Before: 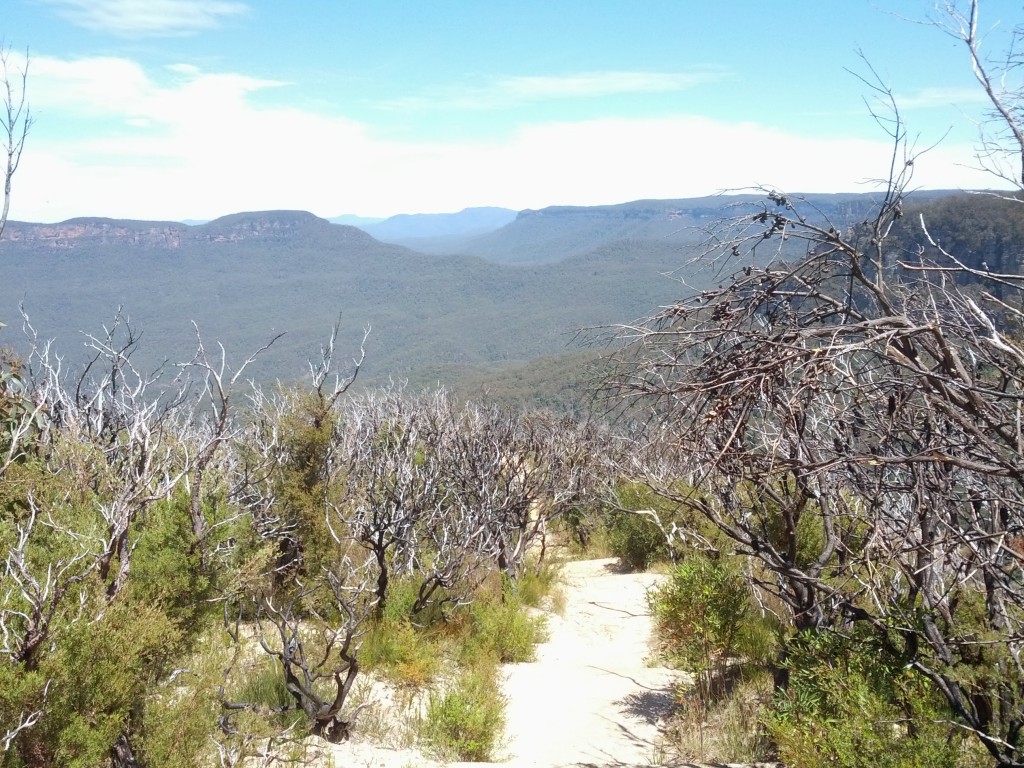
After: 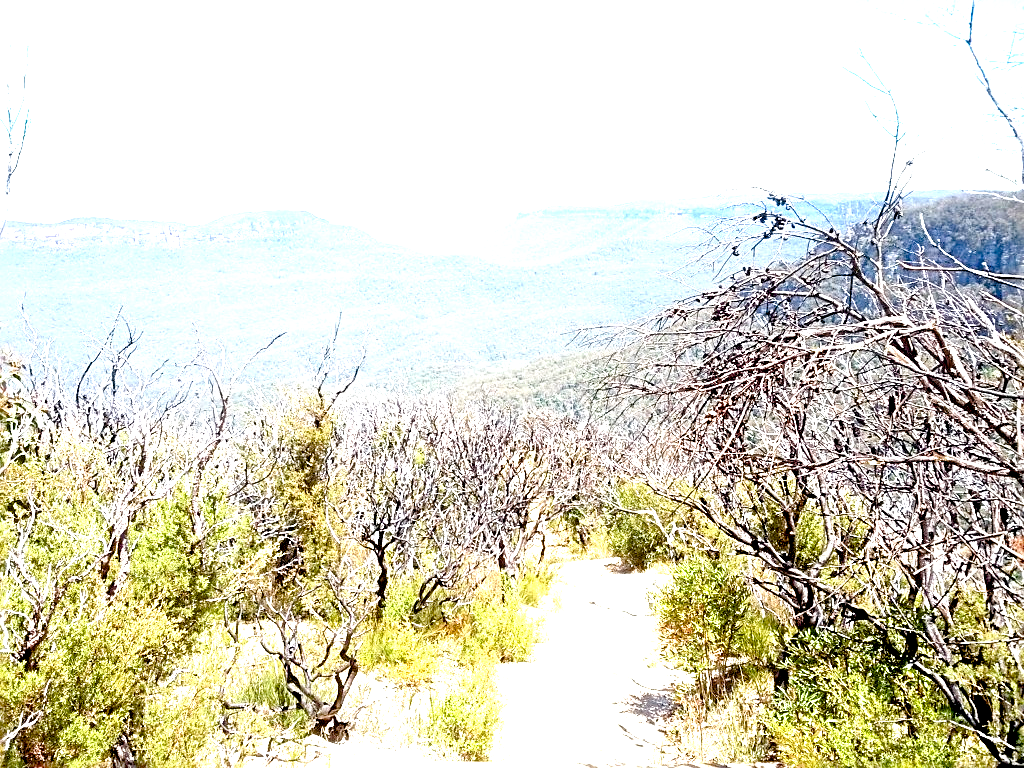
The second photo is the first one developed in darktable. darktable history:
exposure: black level correction 0.016, exposure 1.774 EV, compensate highlight preservation false
sharpen: radius 2.676, amount 0.669
color balance rgb: perceptual saturation grading › global saturation 20%, perceptual saturation grading › highlights -25%, perceptual saturation grading › shadows 25%
